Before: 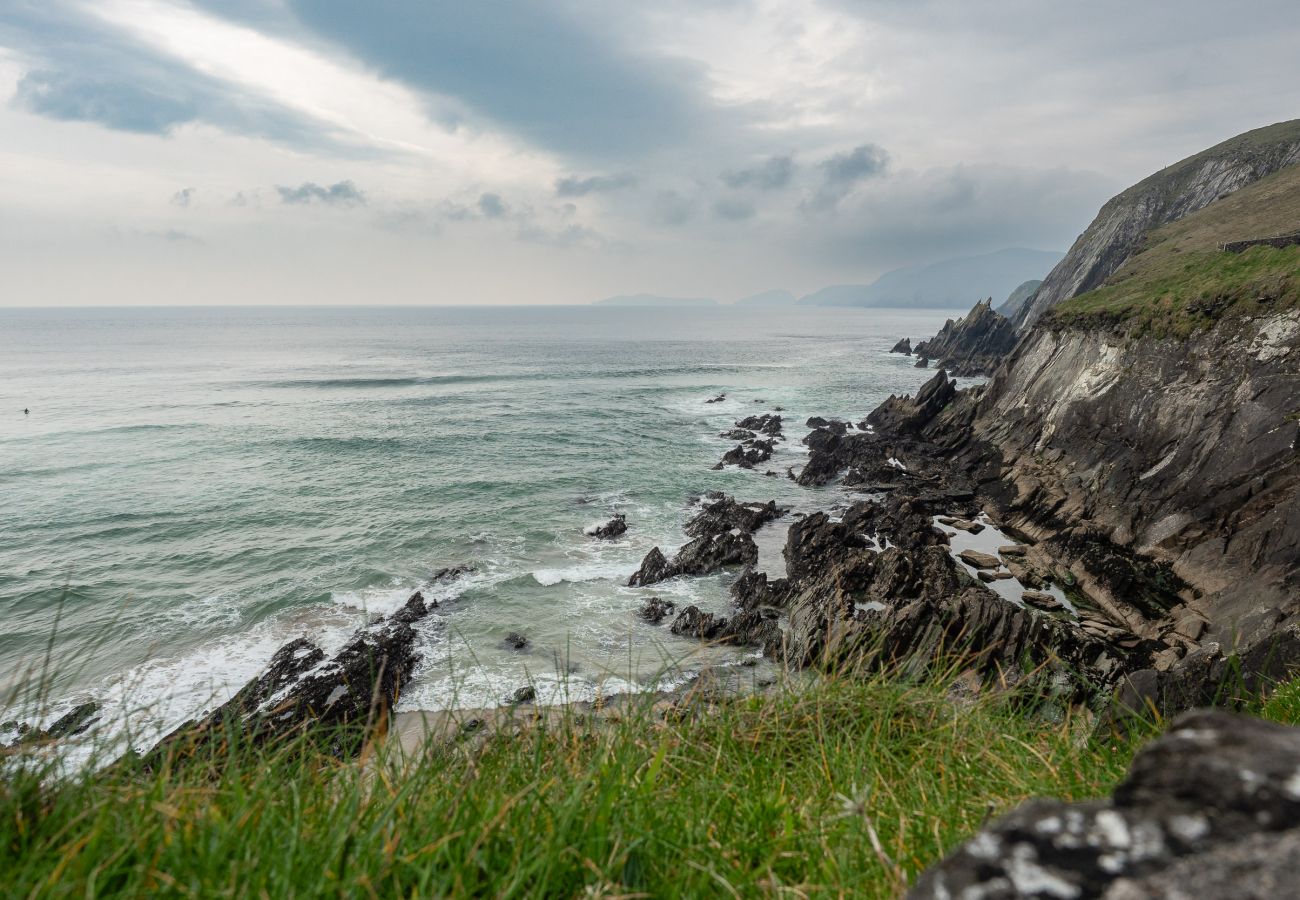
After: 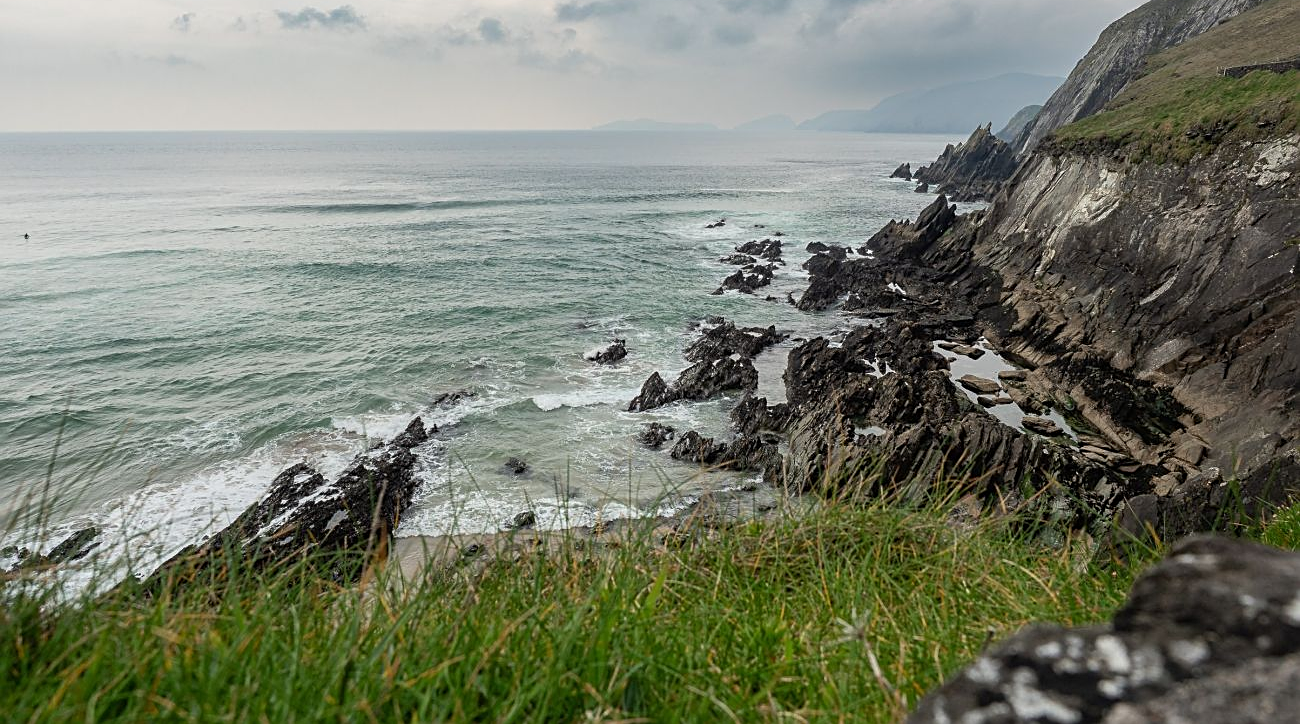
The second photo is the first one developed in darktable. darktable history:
crop and rotate: top 19.55%
sharpen: on, module defaults
